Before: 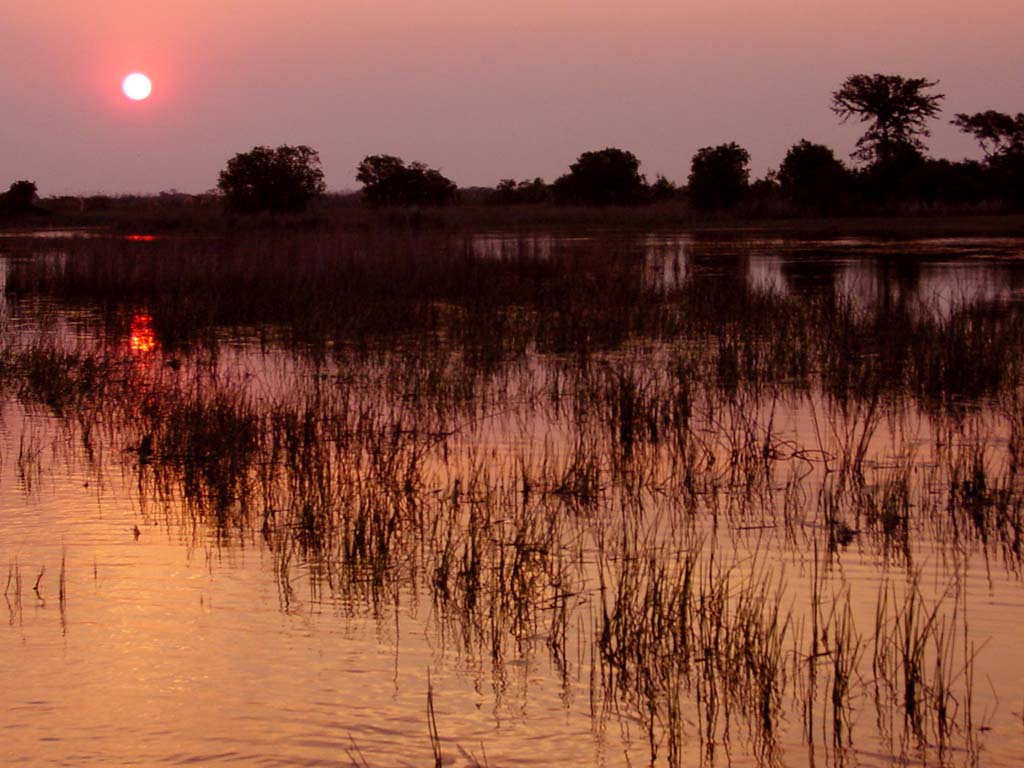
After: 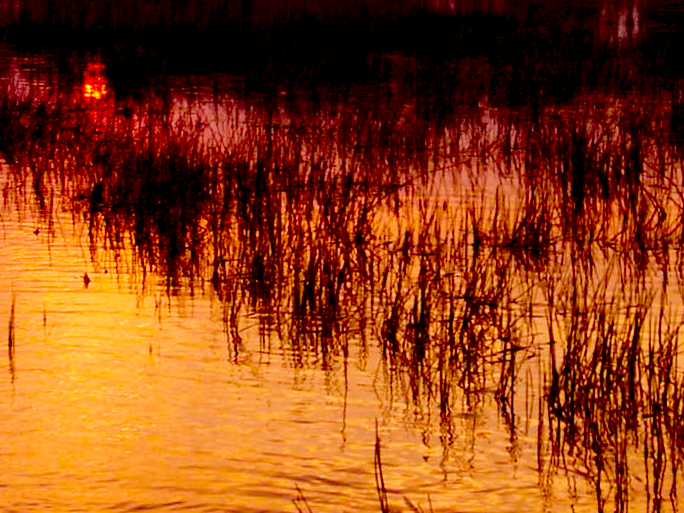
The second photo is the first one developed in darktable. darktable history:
crop and rotate: angle -0.82°, left 3.85%, top 31.828%, right 27.992%
color balance rgb: shadows lift › chroma 2%, shadows lift › hue 217.2°, power › chroma 0.25%, power › hue 60°, highlights gain › chroma 1.5%, highlights gain › hue 309.6°, global offset › luminance -0.5%, perceptual saturation grading › global saturation 15%, global vibrance 20%
contrast brightness saturation: contrast 0.13, brightness -0.24, saturation 0.14
base curve: curves: ch0 [(0, 0) (0.028, 0.03) (0.121, 0.232) (0.46, 0.748) (0.859, 0.968) (1, 1)], preserve colors none
